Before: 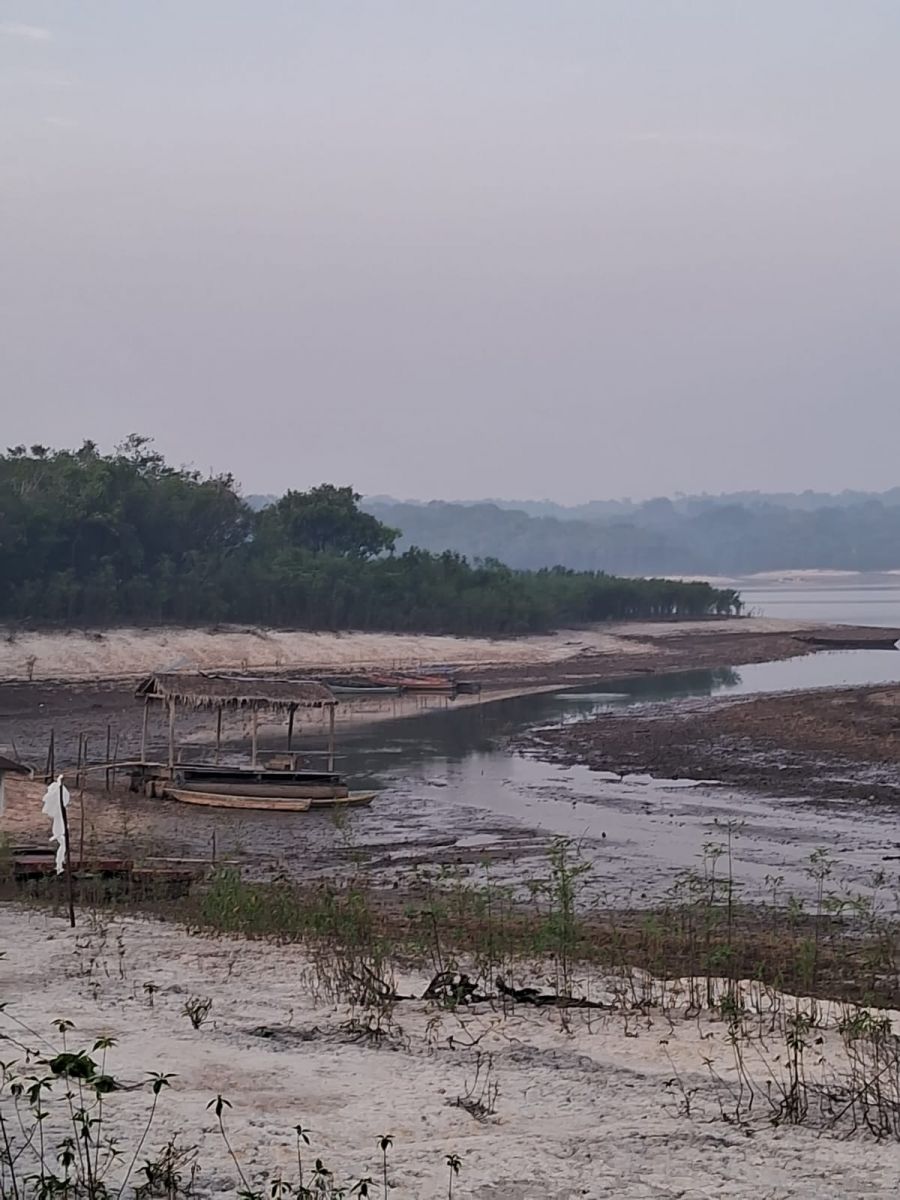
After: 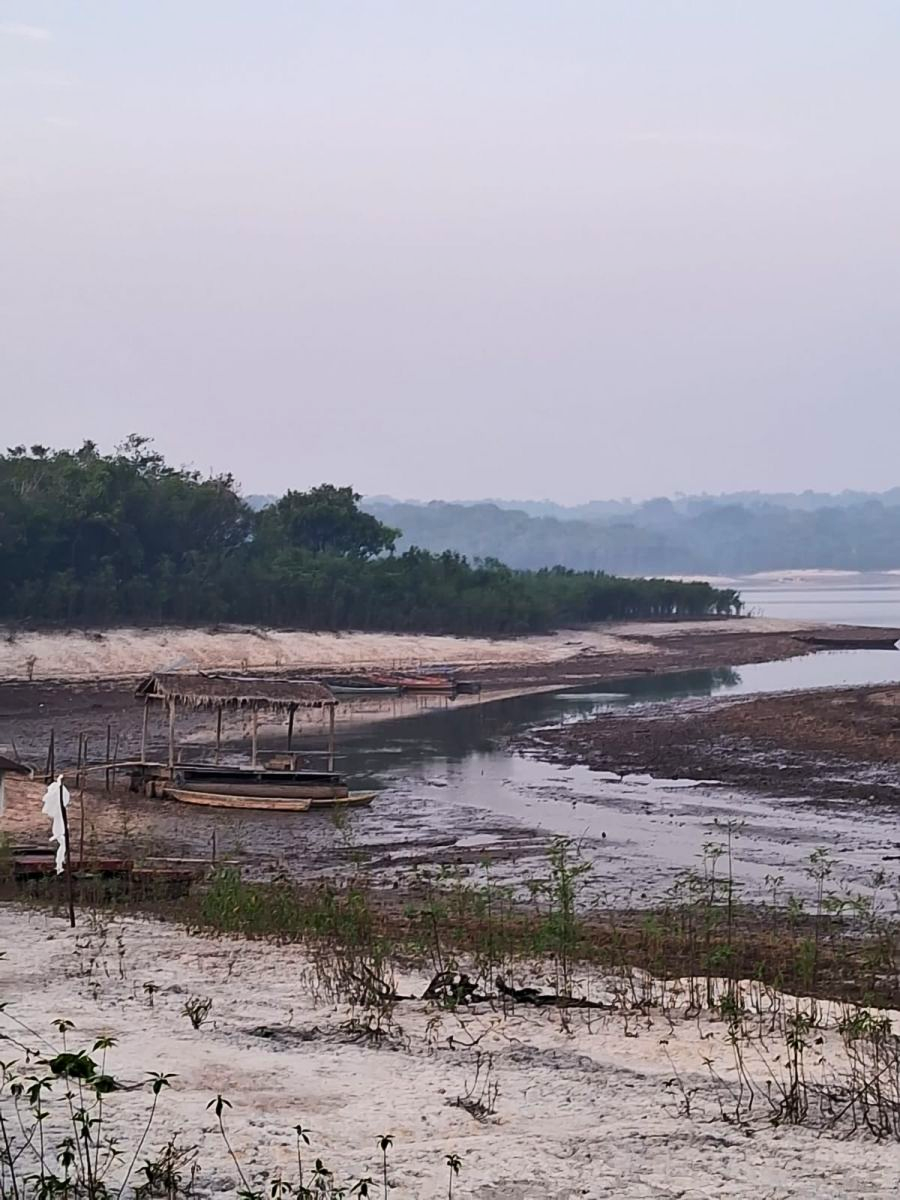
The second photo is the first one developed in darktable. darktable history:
contrast brightness saturation: contrast 0.231, brightness 0.096, saturation 0.293
